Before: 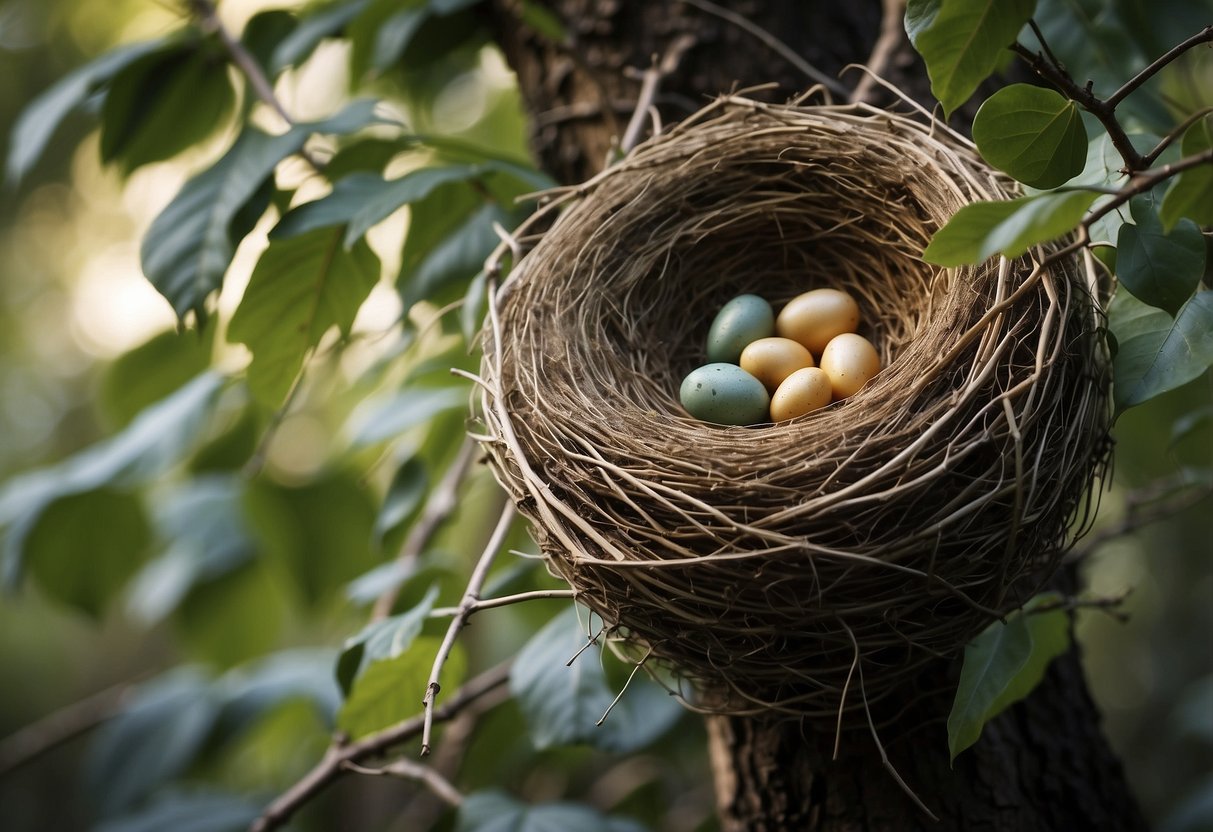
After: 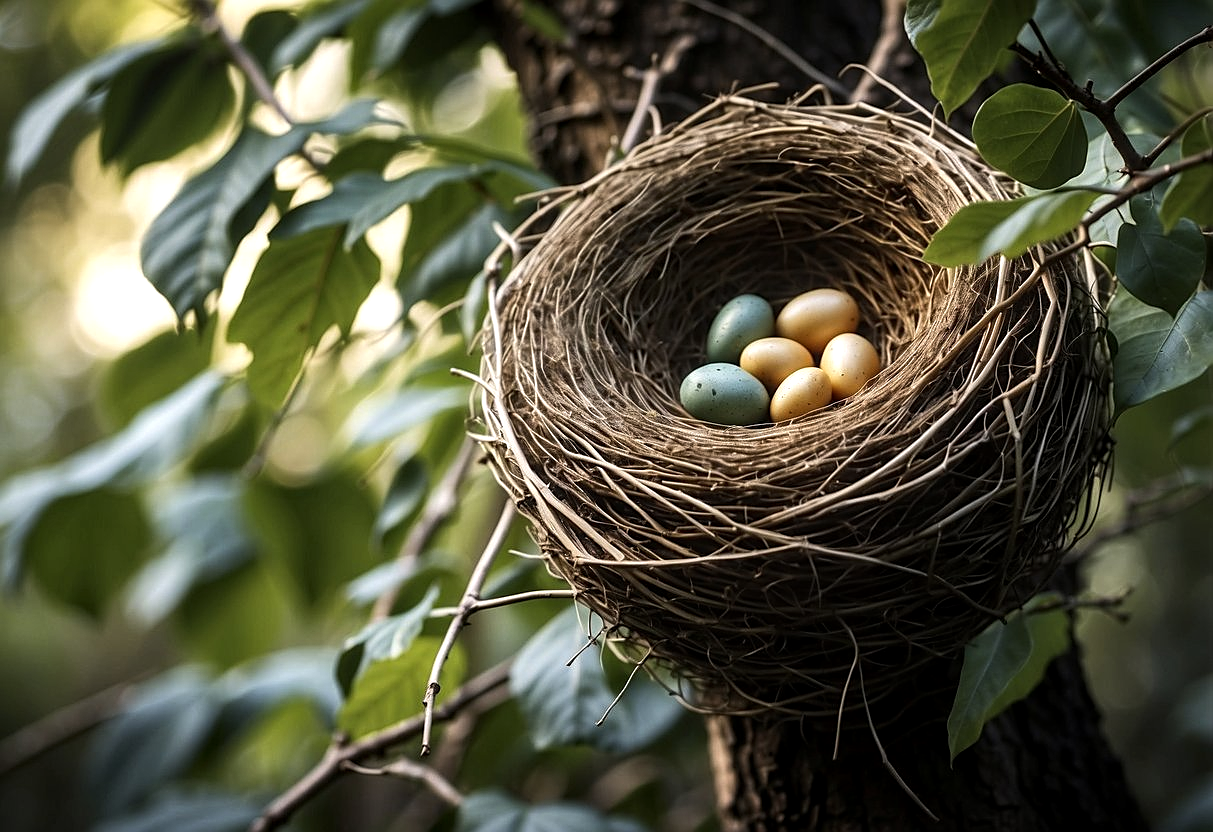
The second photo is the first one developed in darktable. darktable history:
sharpen: on, module defaults
local contrast: on, module defaults
tone equalizer: -8 EV -0.388 EV, -7 EV -0.427 EV, -6 EV -0.369 EV, -5 EV -0.219 EV, -3 EV 0.252 EV, -2 EV 0.361 EV, -1 EV 0.41 EV, +0 EV 0.397 EV, edges refinement/feathering 500, mask exposure compensation -1.57 EV, preserve details no
